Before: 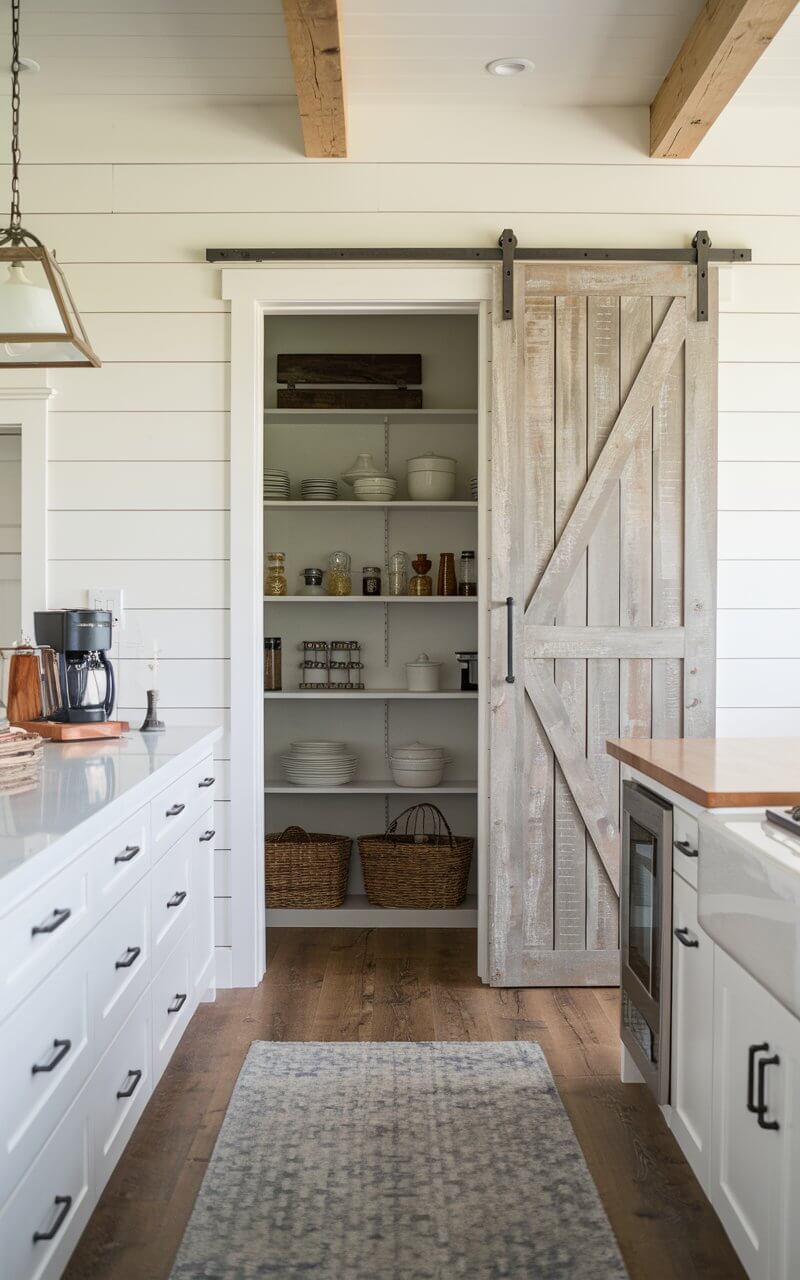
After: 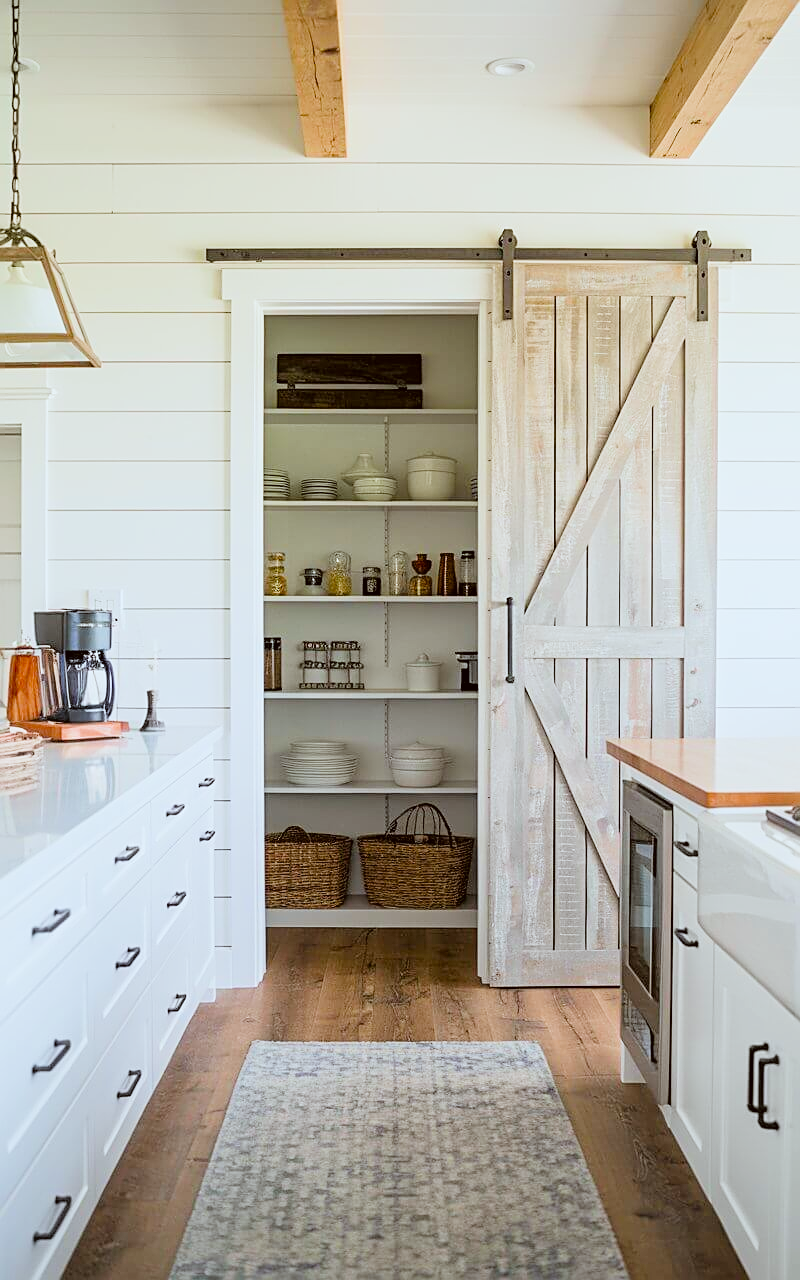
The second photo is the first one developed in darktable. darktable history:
exposure: black level correction -0.001, exposure 0.9 EV, compensate exposure bias true, compensate highlight preservation false
color correction: highlights a* -3.28, highlights b* -6.24, shadows a* 3.1, shadows b* 5.19
filmic rgb: black relative exposure -7.75 EV, white relative exposure 4.4 EV, threshold 3 EV, hardness 3.76, latitude 38.11%, contrast 0.966, highlights saturation mix 10%, shadows ↔ highlights balance 4.59%, color science v4 (2020), enable highlight reconstruction true
sharpen: on, module defaults
